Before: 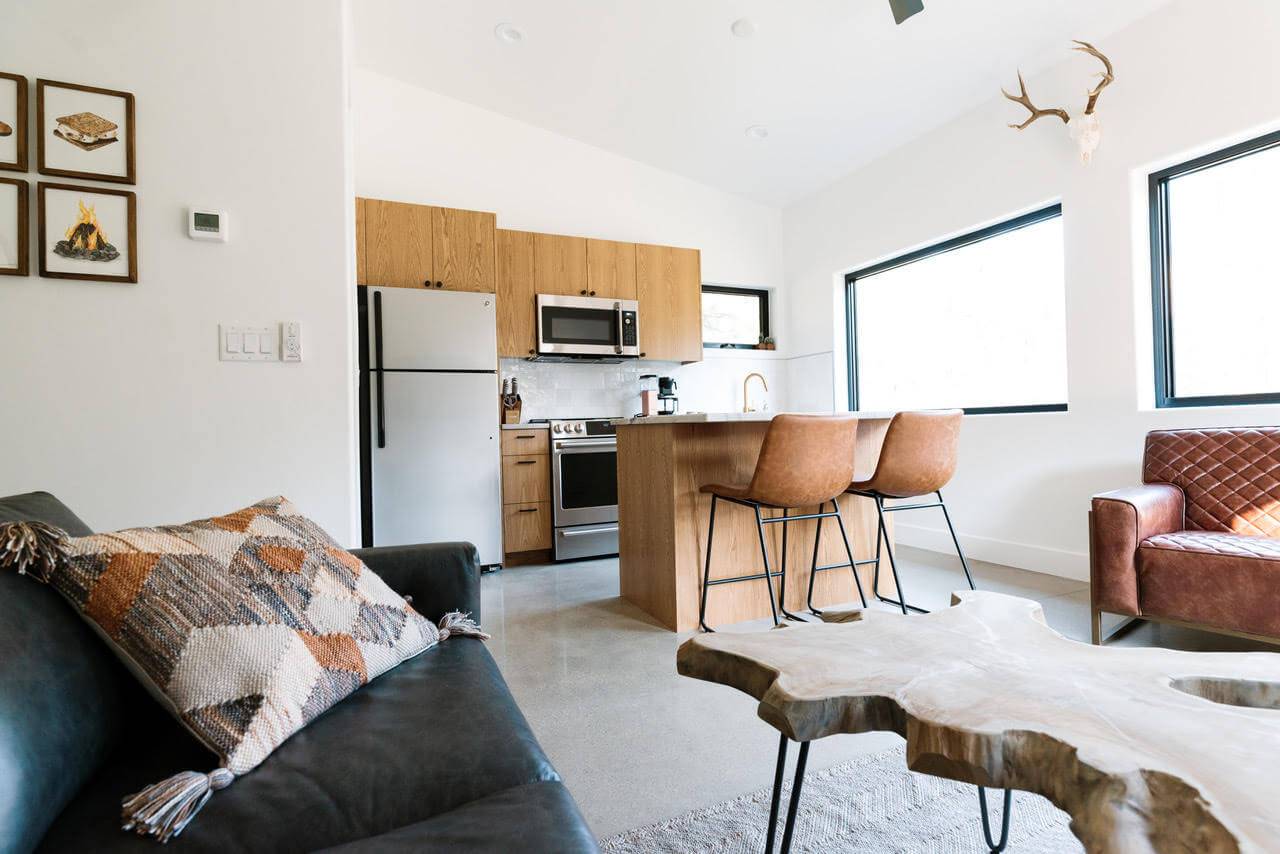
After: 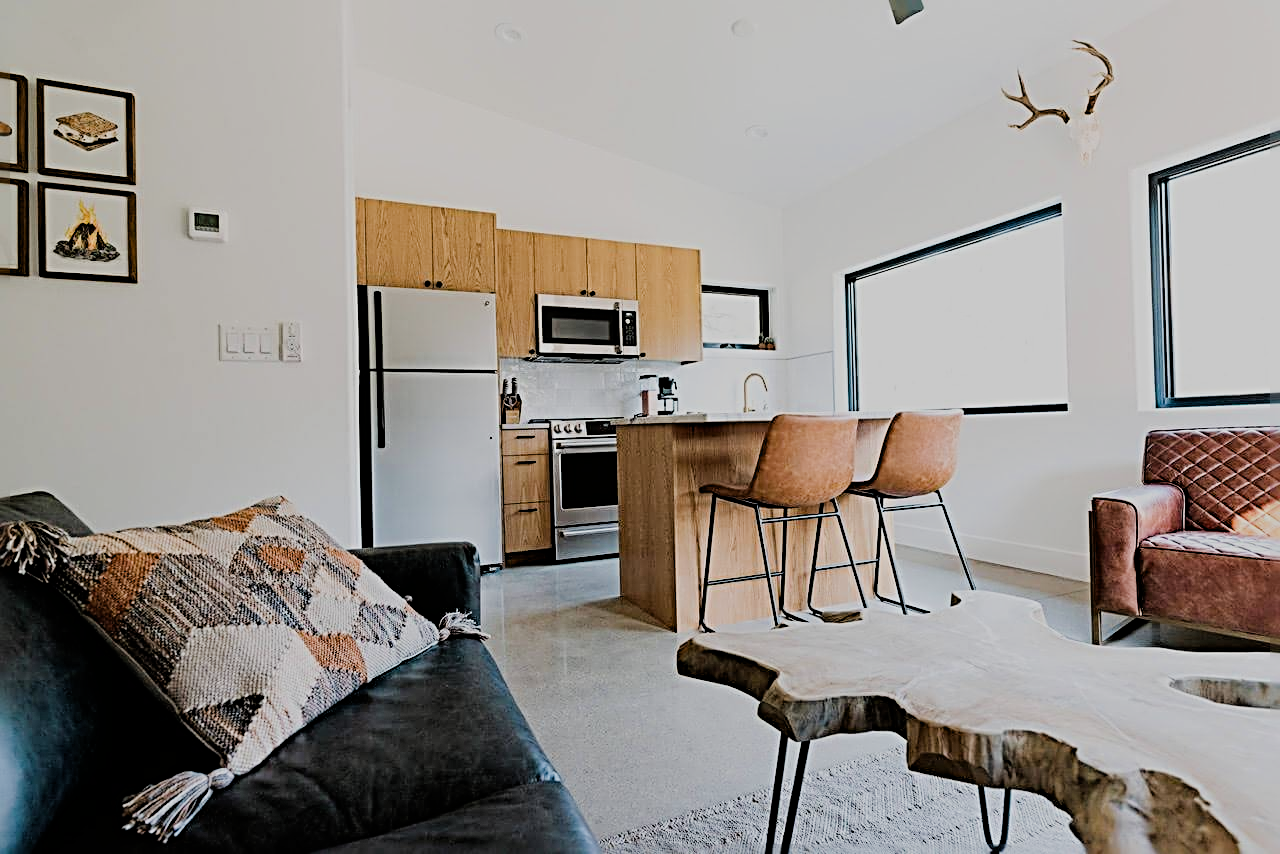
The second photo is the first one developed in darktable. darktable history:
haze removal: compatibility mode true, adaptive false
filmic rgb: black relative exposure -6.16 EV, white relative exposure 6.95 EV, hardness 2.27
sharpen: radius 3.652, amount 0.936
